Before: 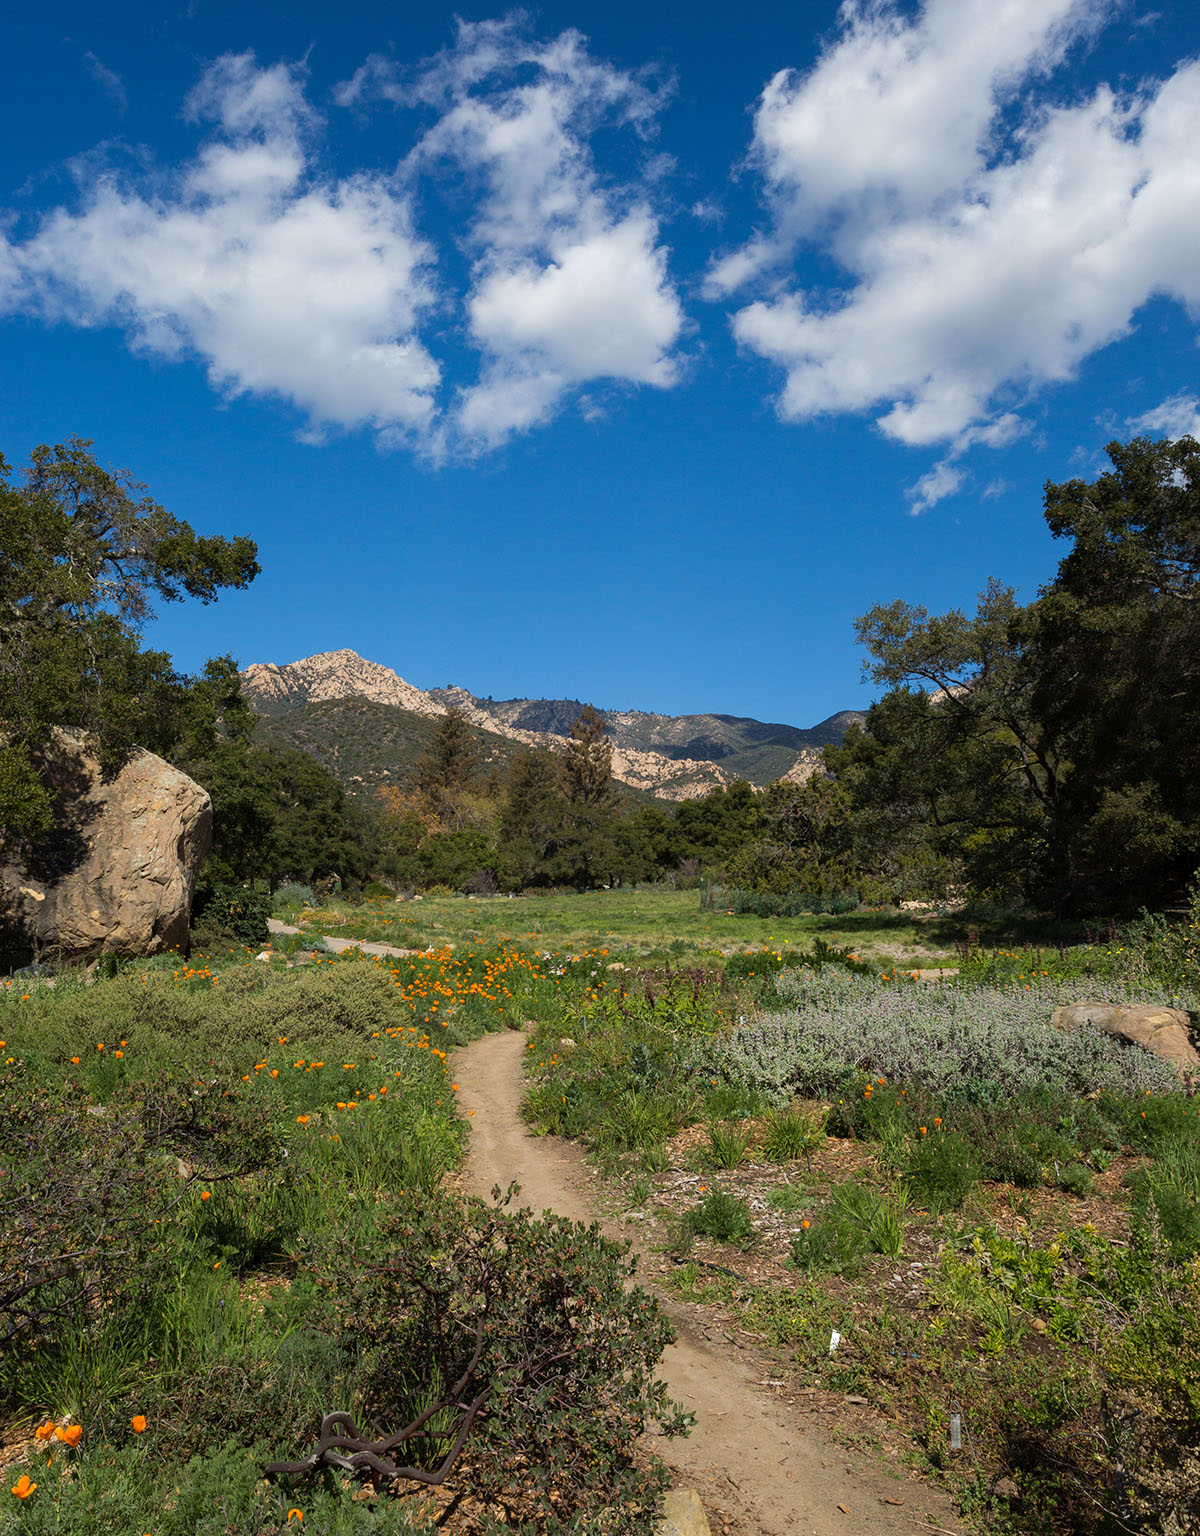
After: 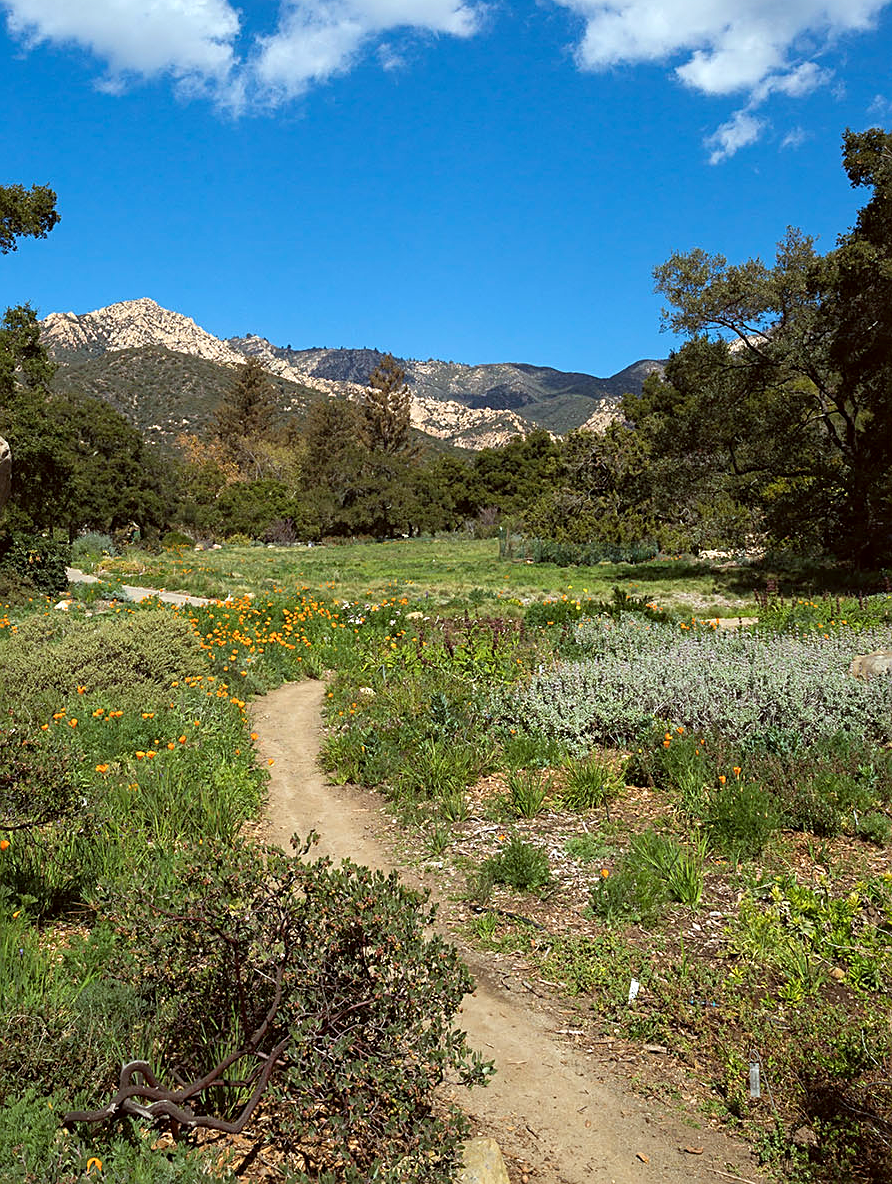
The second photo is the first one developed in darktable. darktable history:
color correction: highlights a* -4.93, highlights b* -3.23, shadows a* 4.11, shadows b* 4.18
crop: left 16.831%, top 22.869%, right 8.76%
exposure: black level correction 0.001, exposure 0.5 EV, compensate exposure bias true, compensate highlight preservation false
sharpen: on, module defaults
